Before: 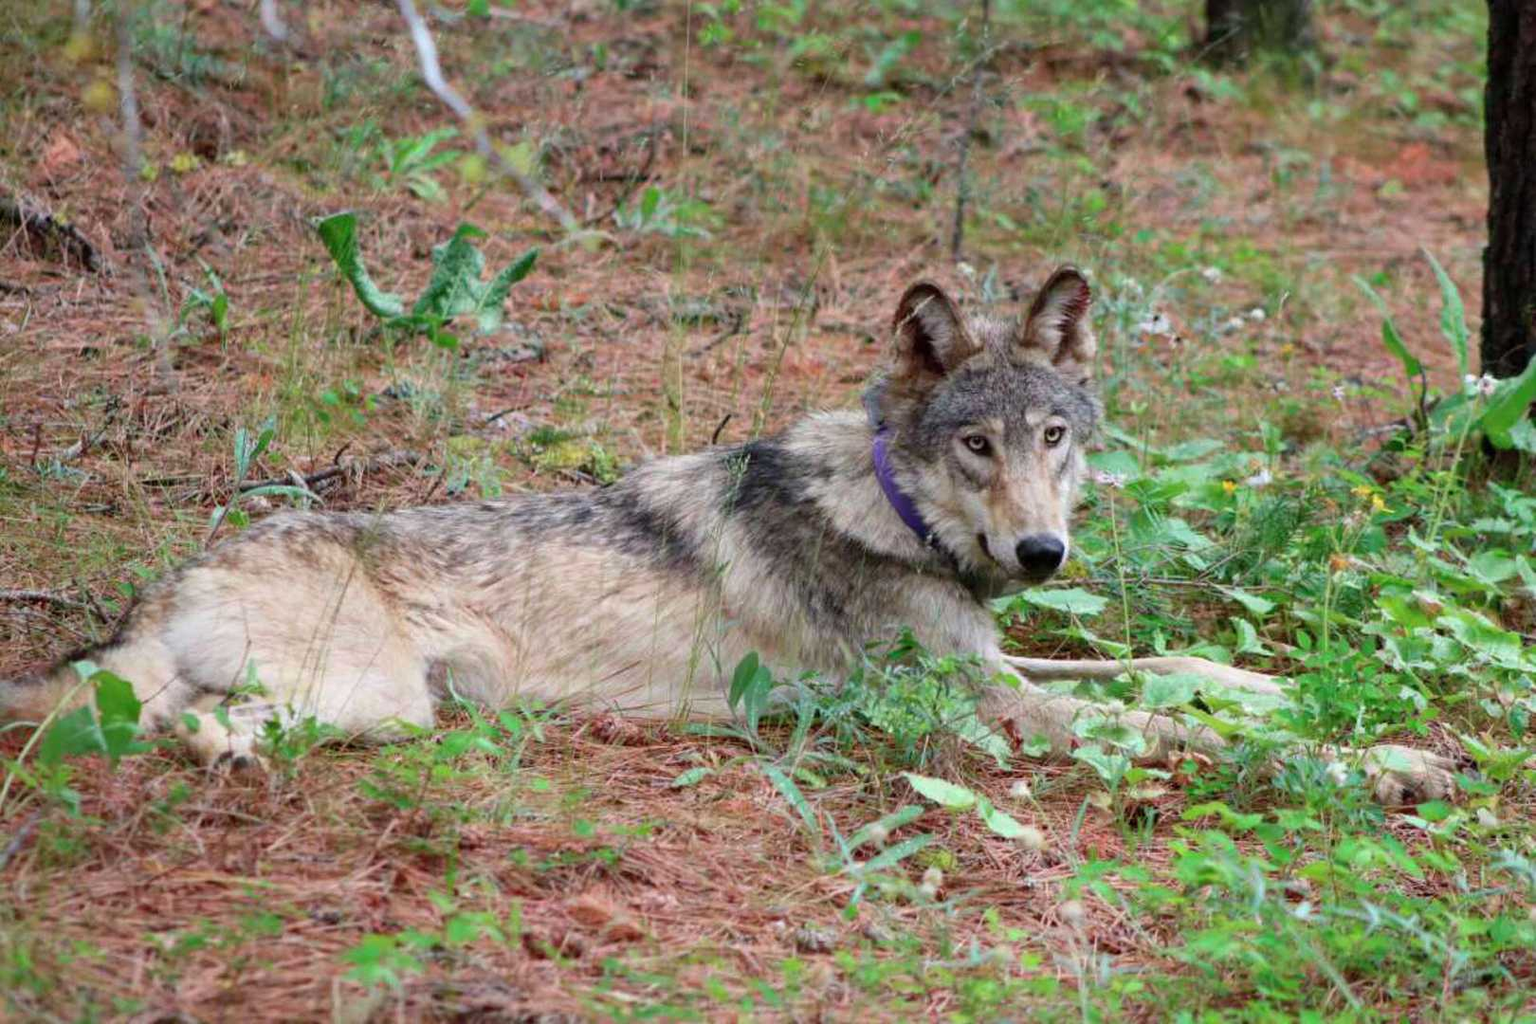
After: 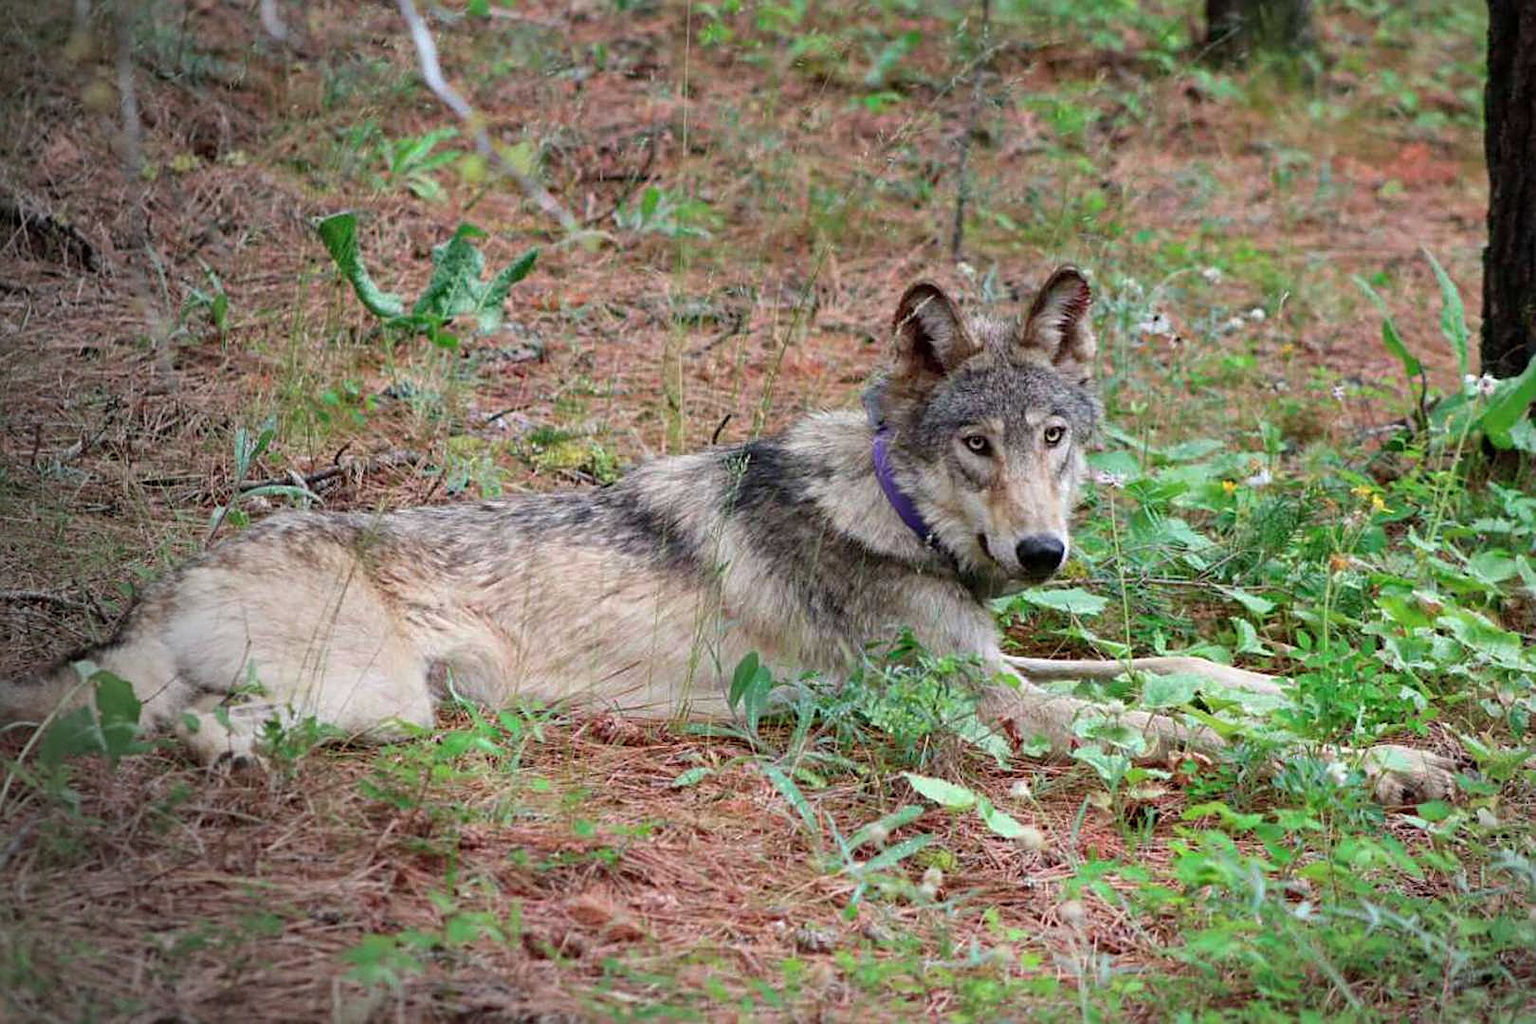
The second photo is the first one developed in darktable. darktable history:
vignetting: fall-off start 73.57%, center (0.22, -0.235)
sharpen: radius 1.967
